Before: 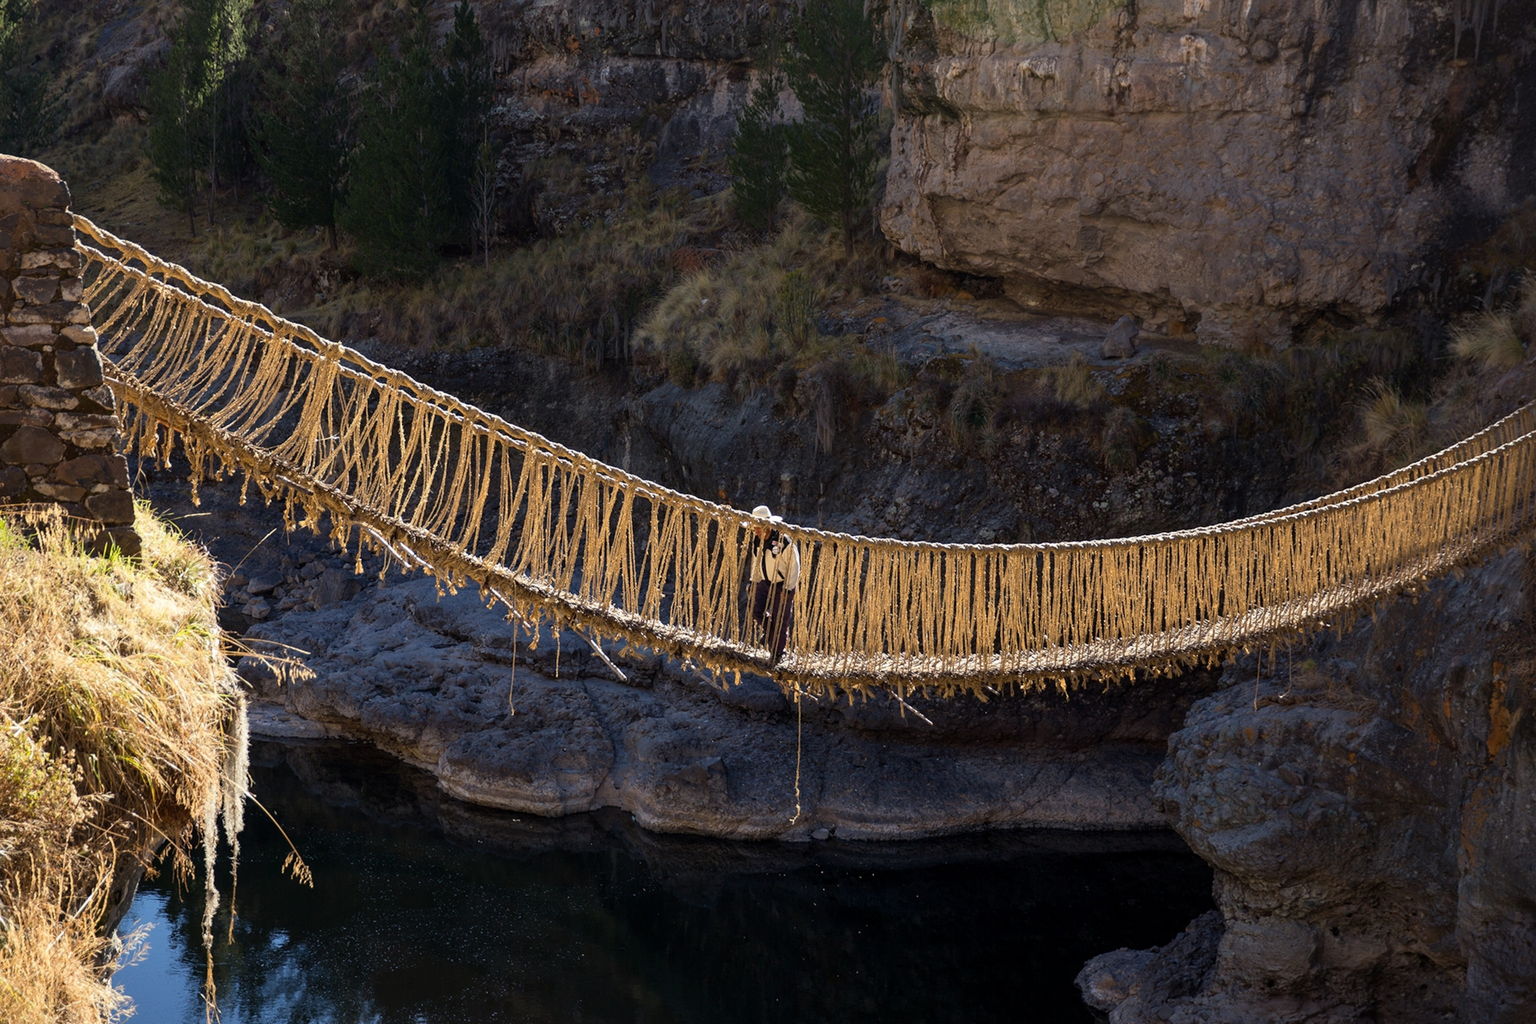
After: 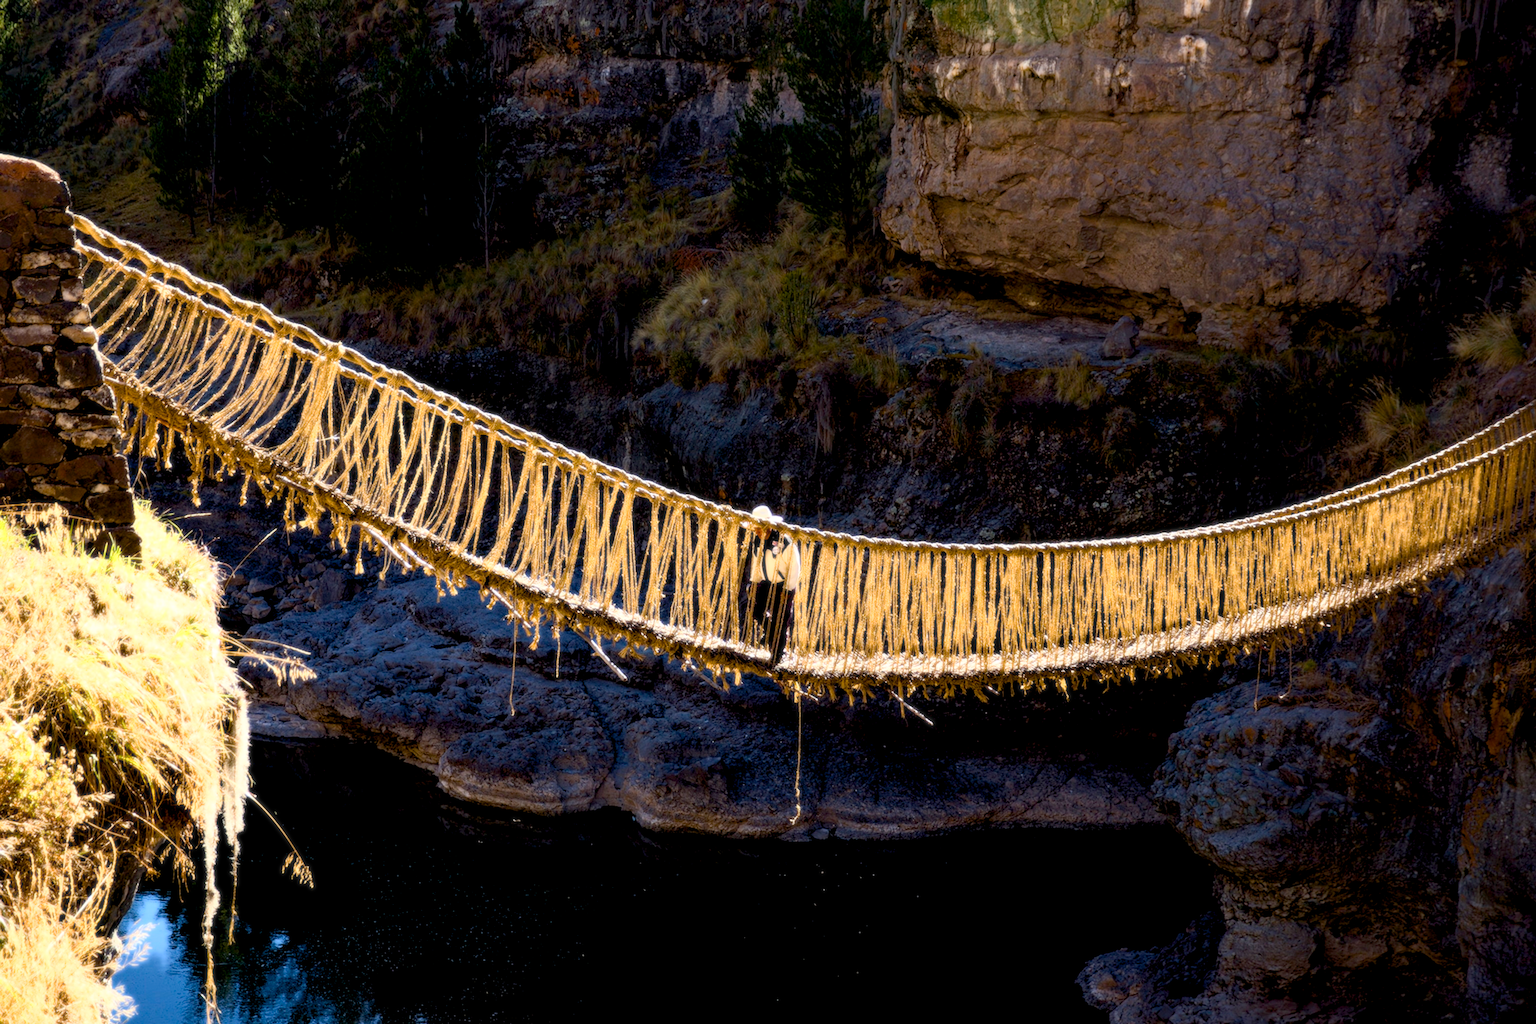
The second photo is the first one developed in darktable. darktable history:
color balance rgb: shadows lift › luminance -9.41%, highlights gain › luminance 17.6%, global offset › luminance -1.45%, perceptual saturation grading › highlights -17.77%, perceptual saturation grading › mid-tones 33.1%, perceptual saturation grading › shadows 50.52%, global vibrance 24.22%
bloom: size 0%, threshold 54.82%, strength 8.31%
